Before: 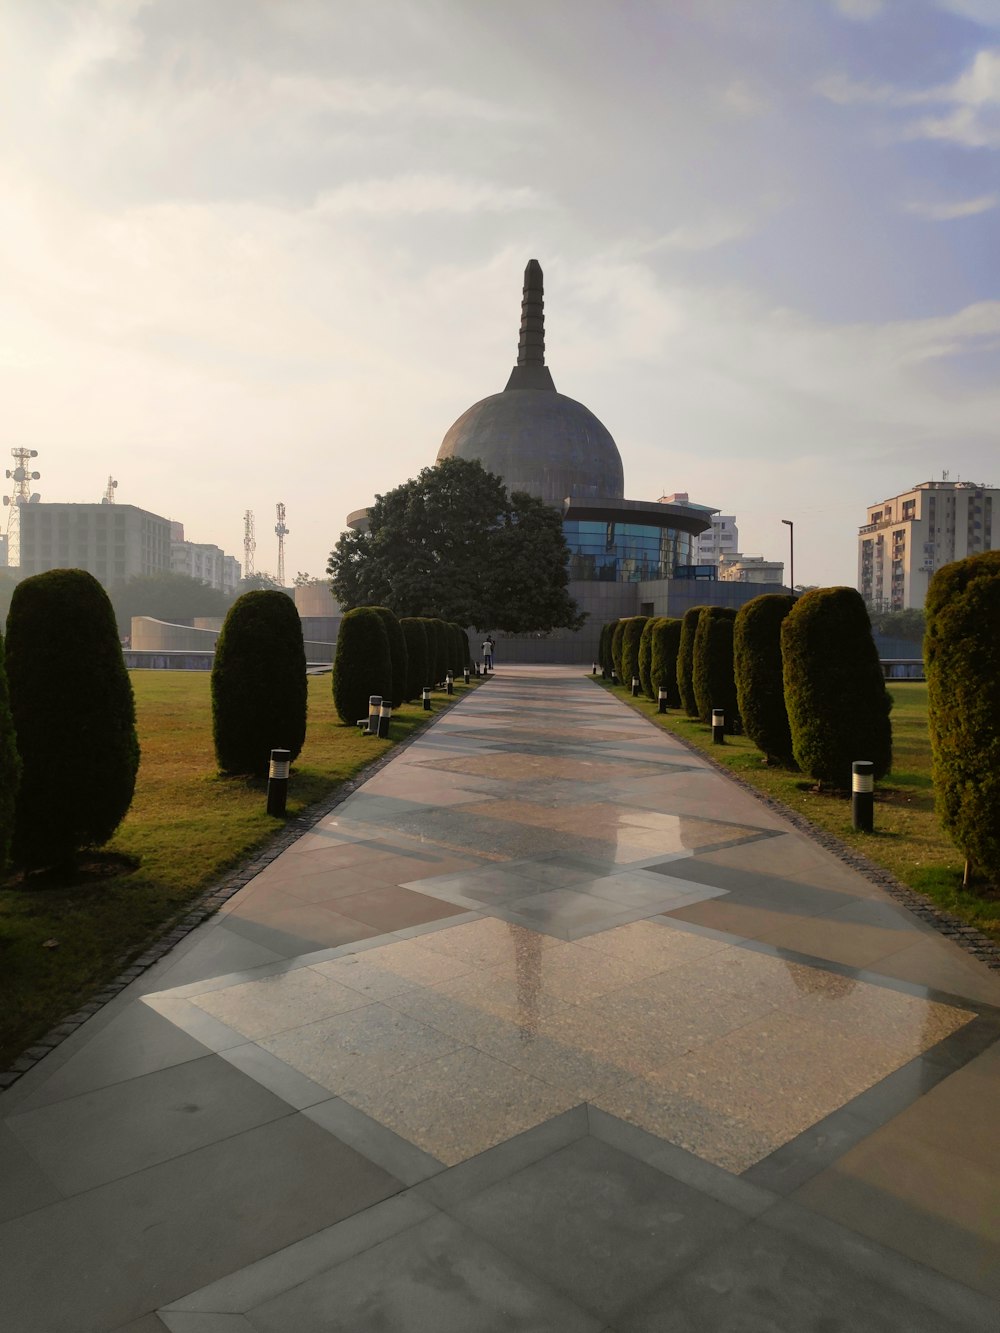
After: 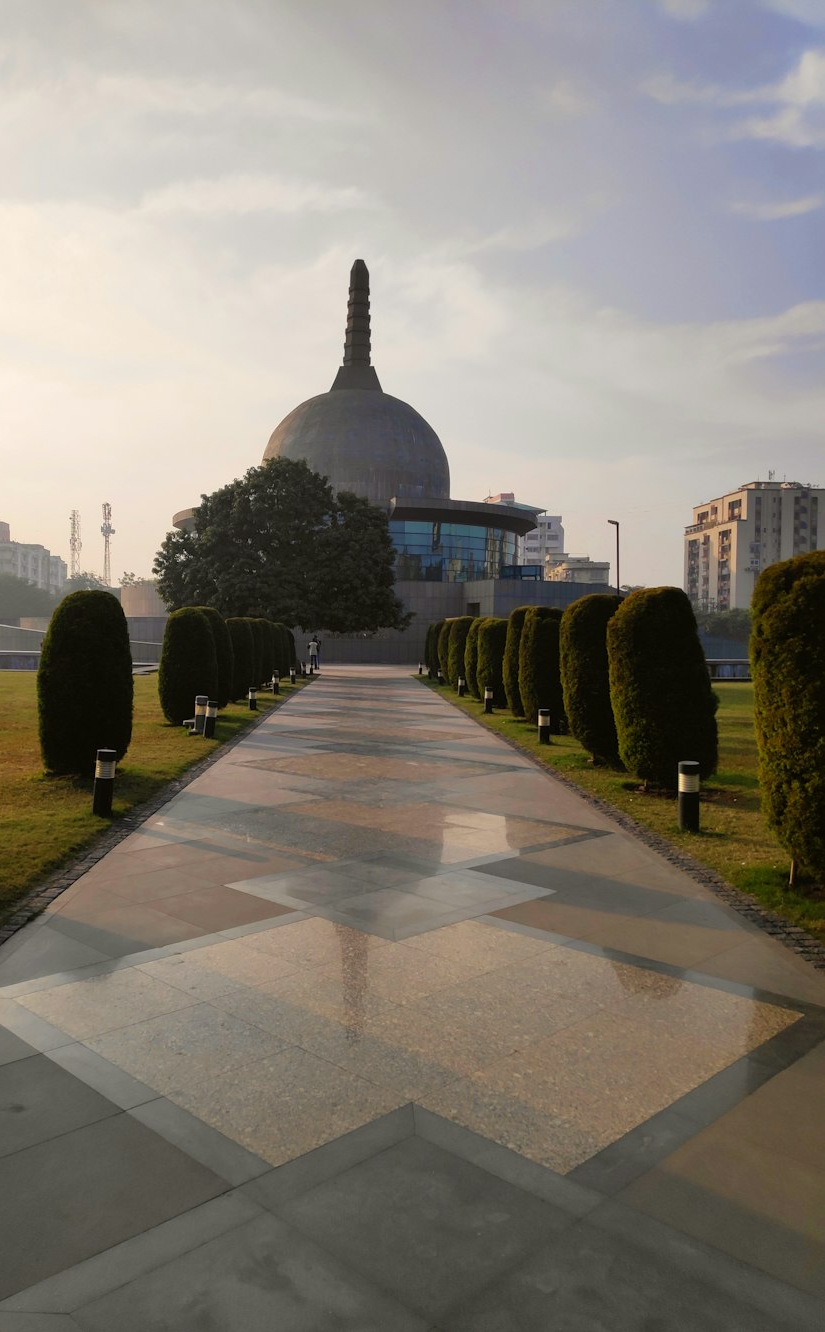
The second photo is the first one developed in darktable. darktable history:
crop: left 17.435%, bottom 0.04%
